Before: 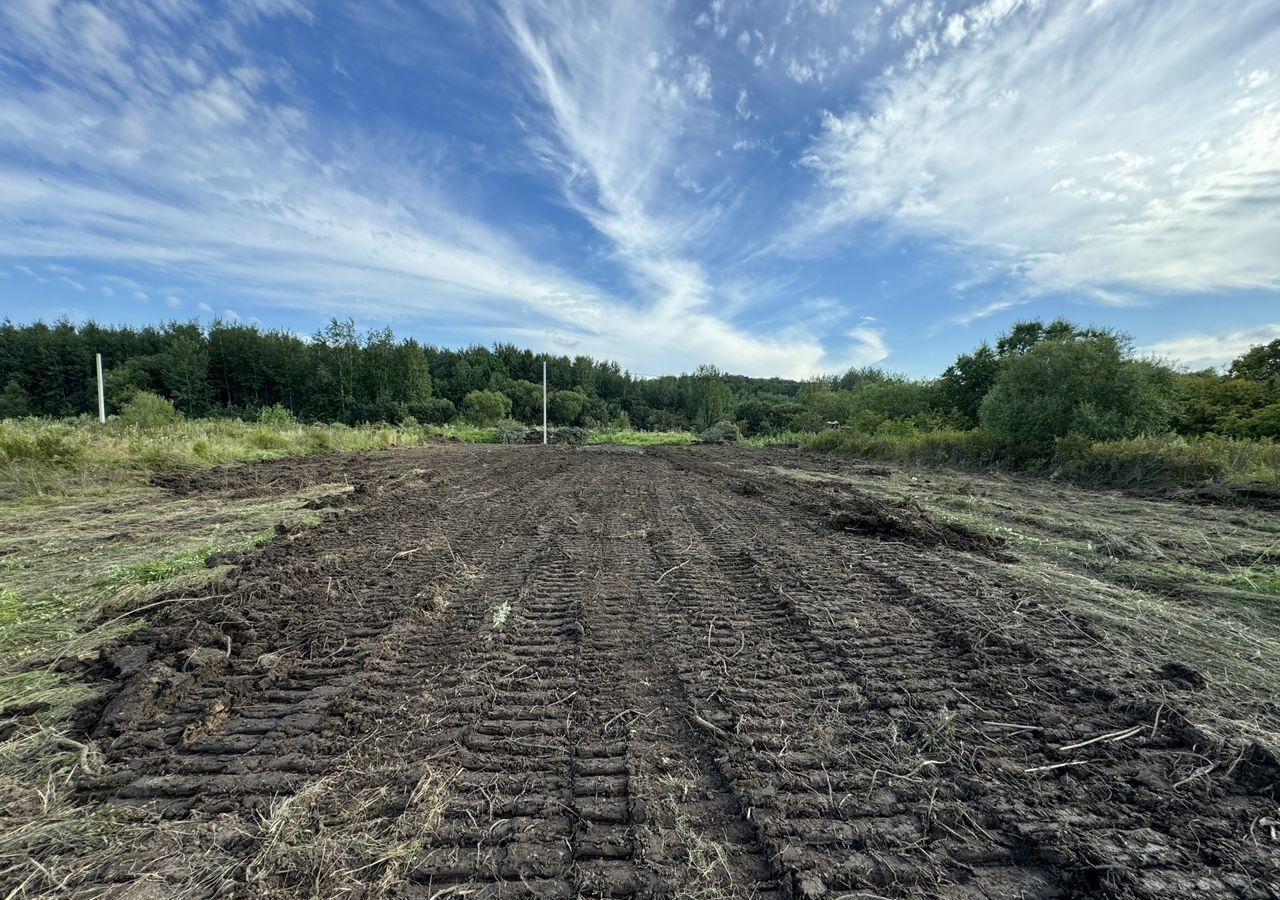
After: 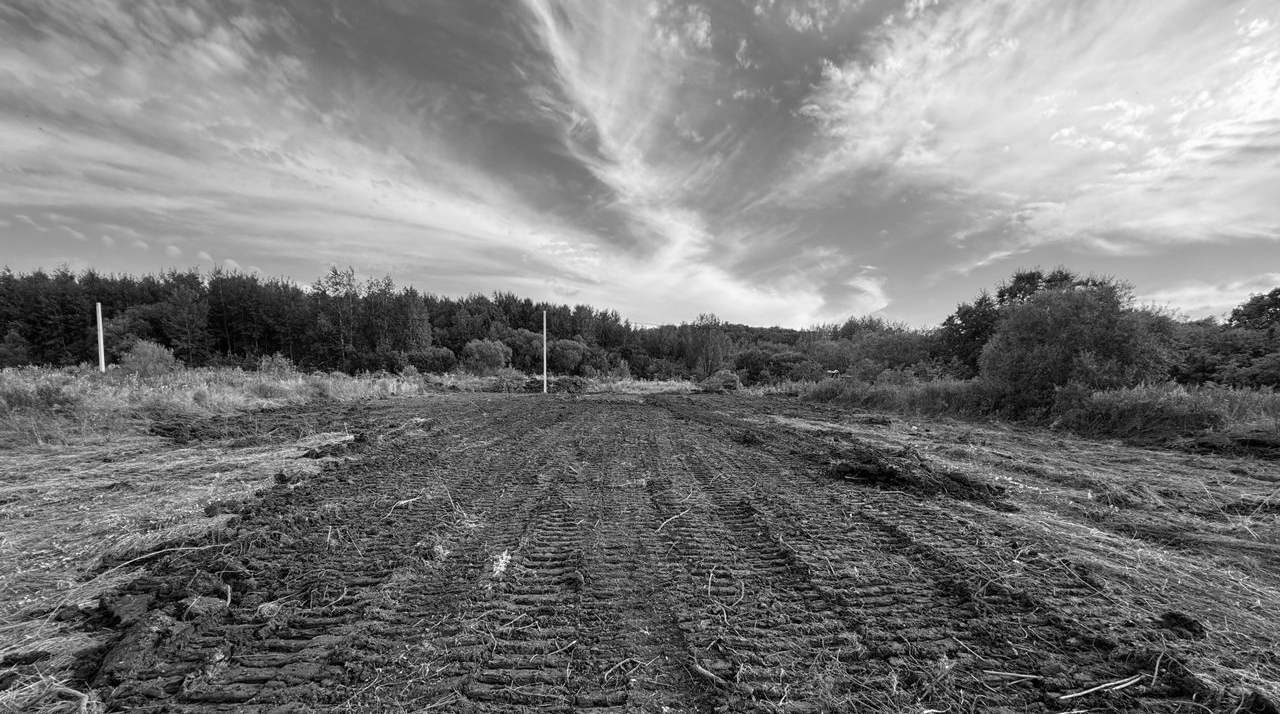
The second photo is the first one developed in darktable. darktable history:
monochrome: a 0, b 0, size 0.5, highlights 0.57
crop and rotate: top 5.667%, bottom 14.937%
contrast brightness saturation: contrast 0.05
